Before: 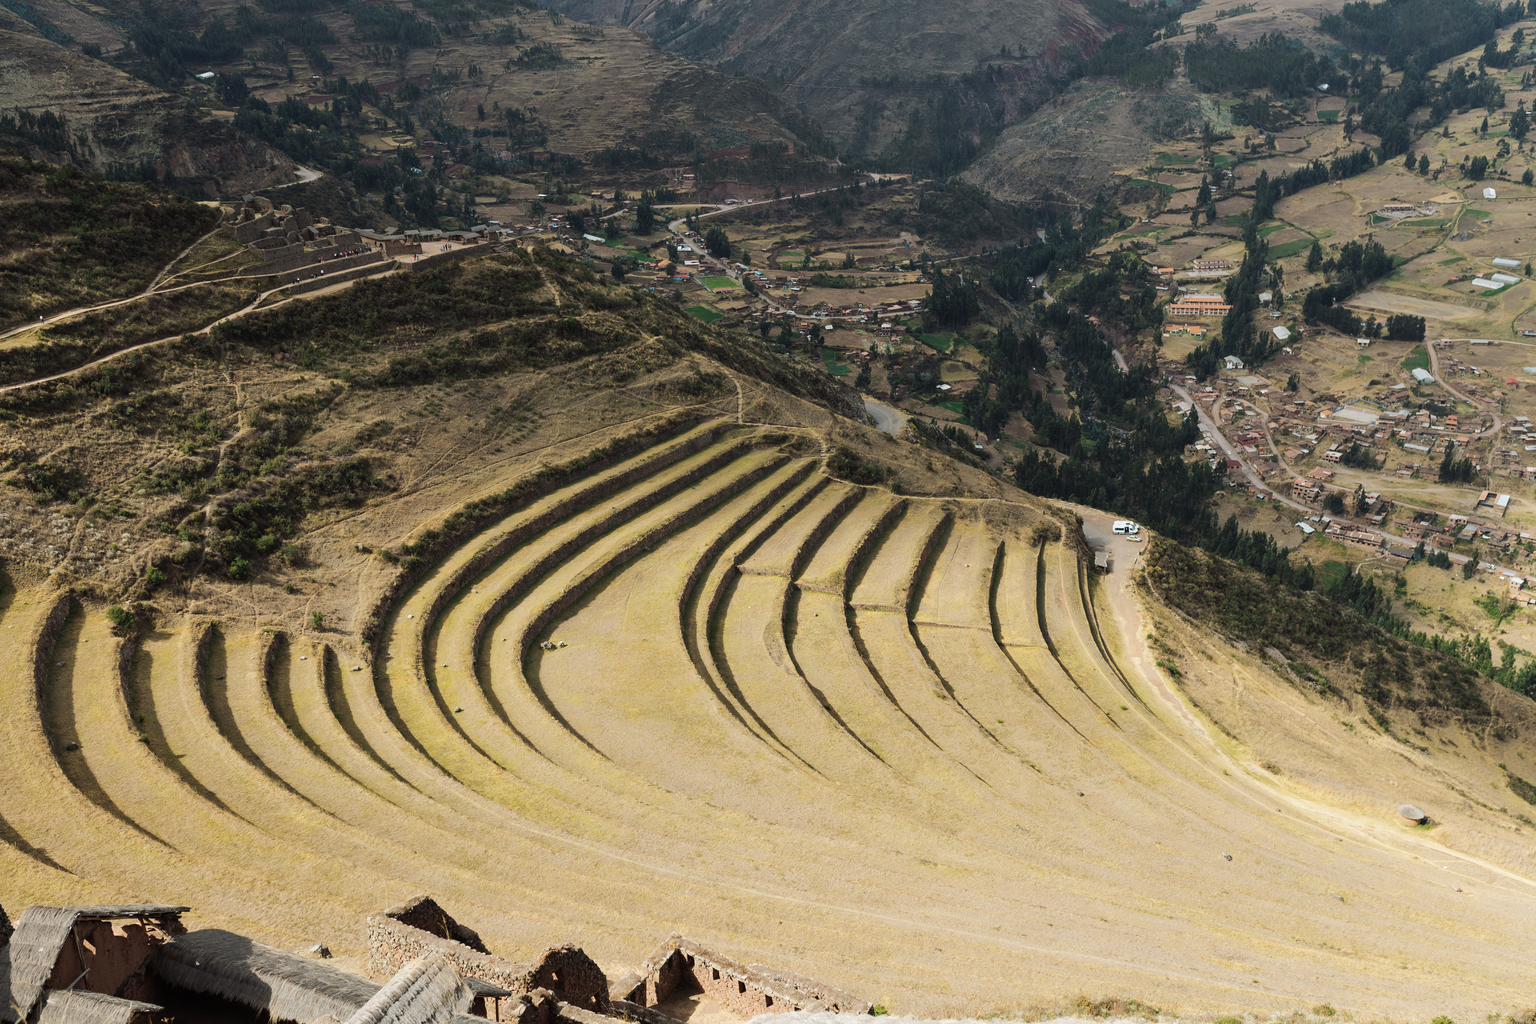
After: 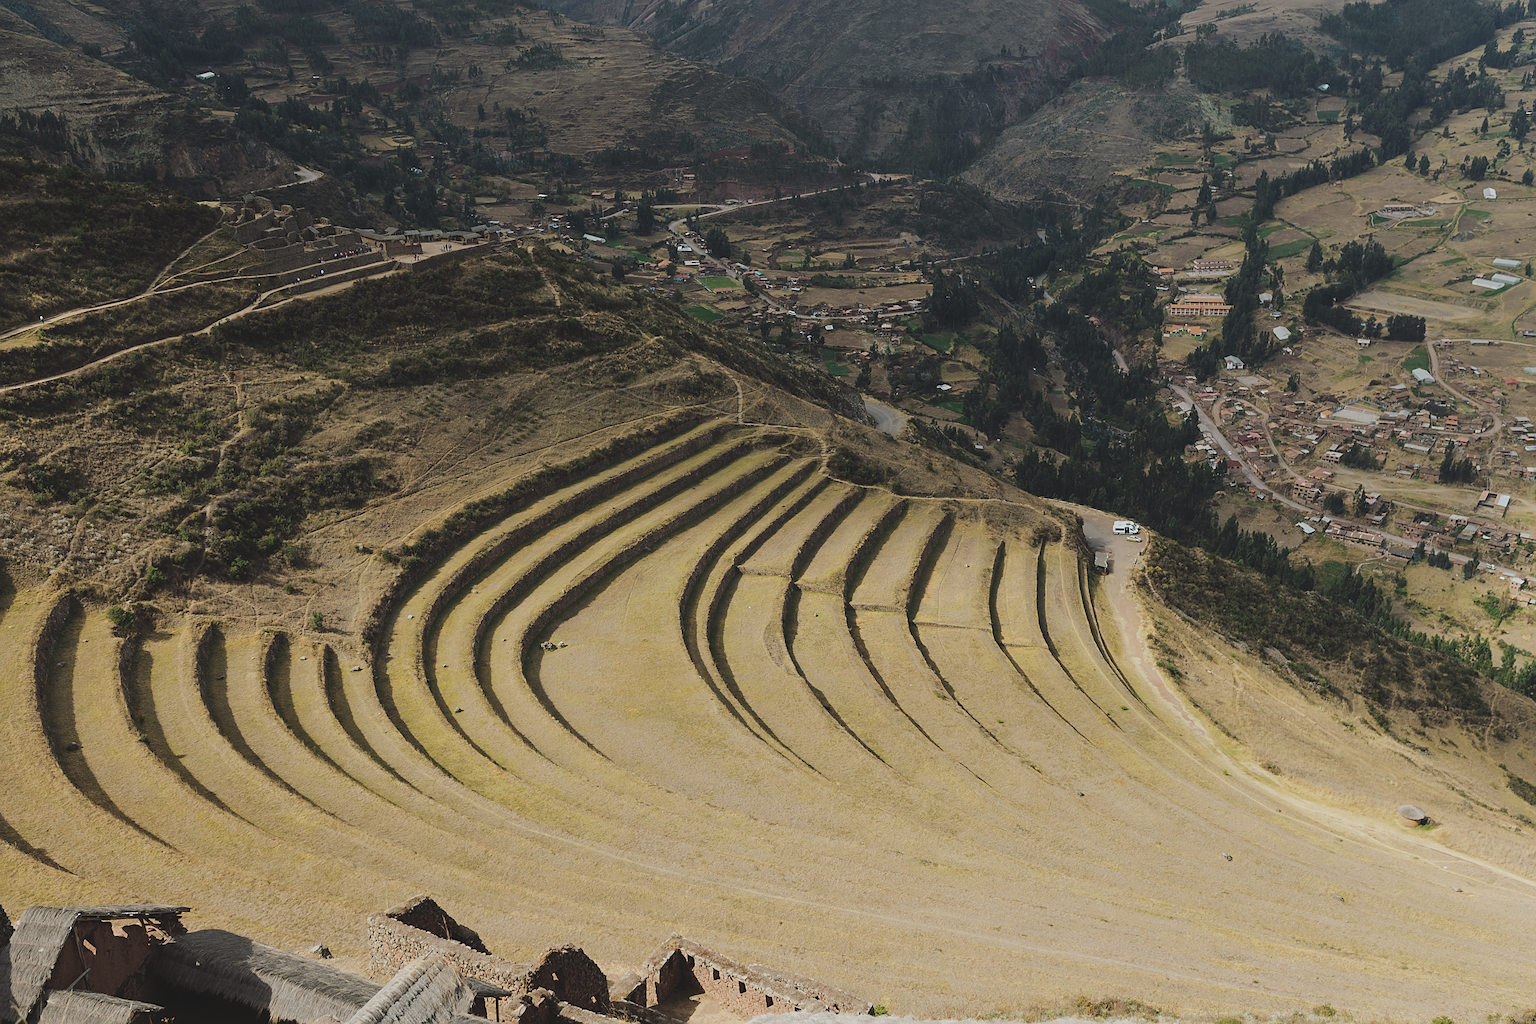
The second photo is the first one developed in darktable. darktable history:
sharpen: on, module defaults
exposure: black level correction -0.015, exposure -0.5 EV, compensate highlight preservation false
